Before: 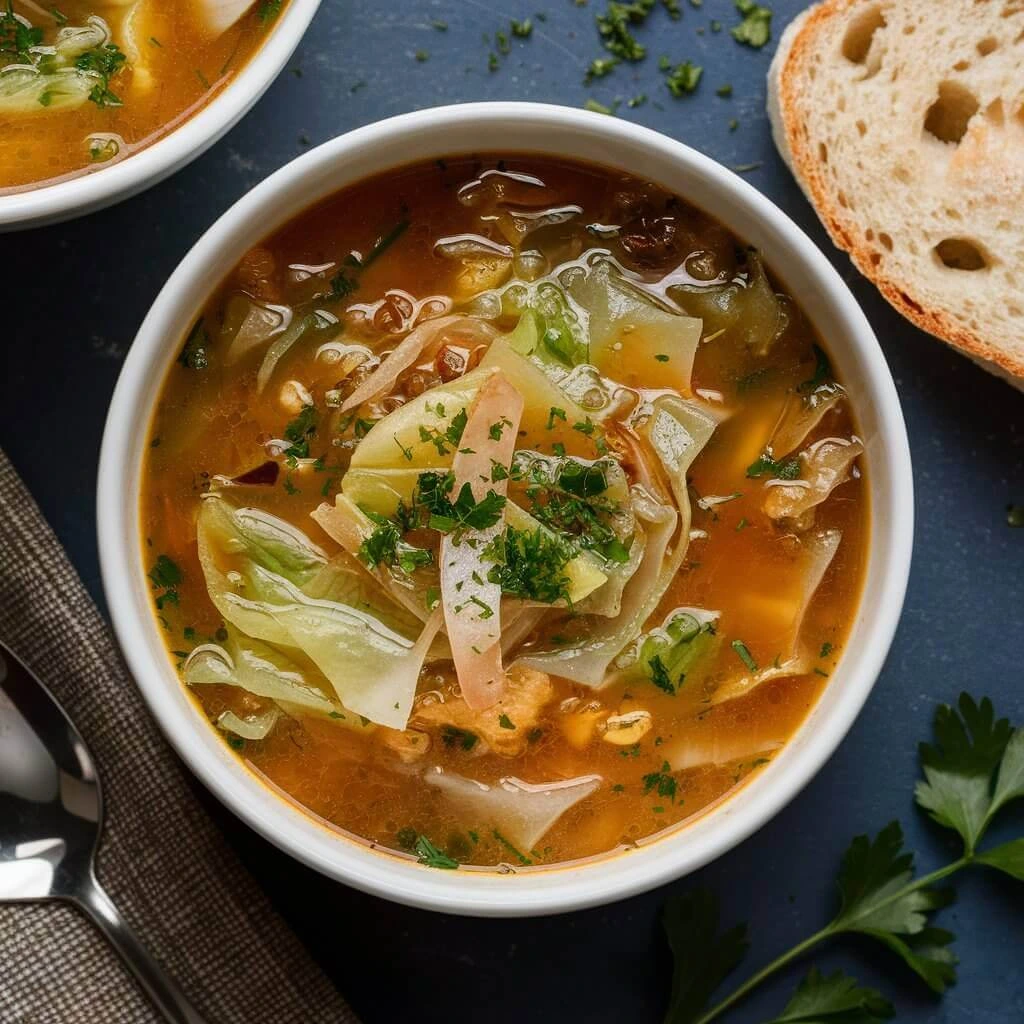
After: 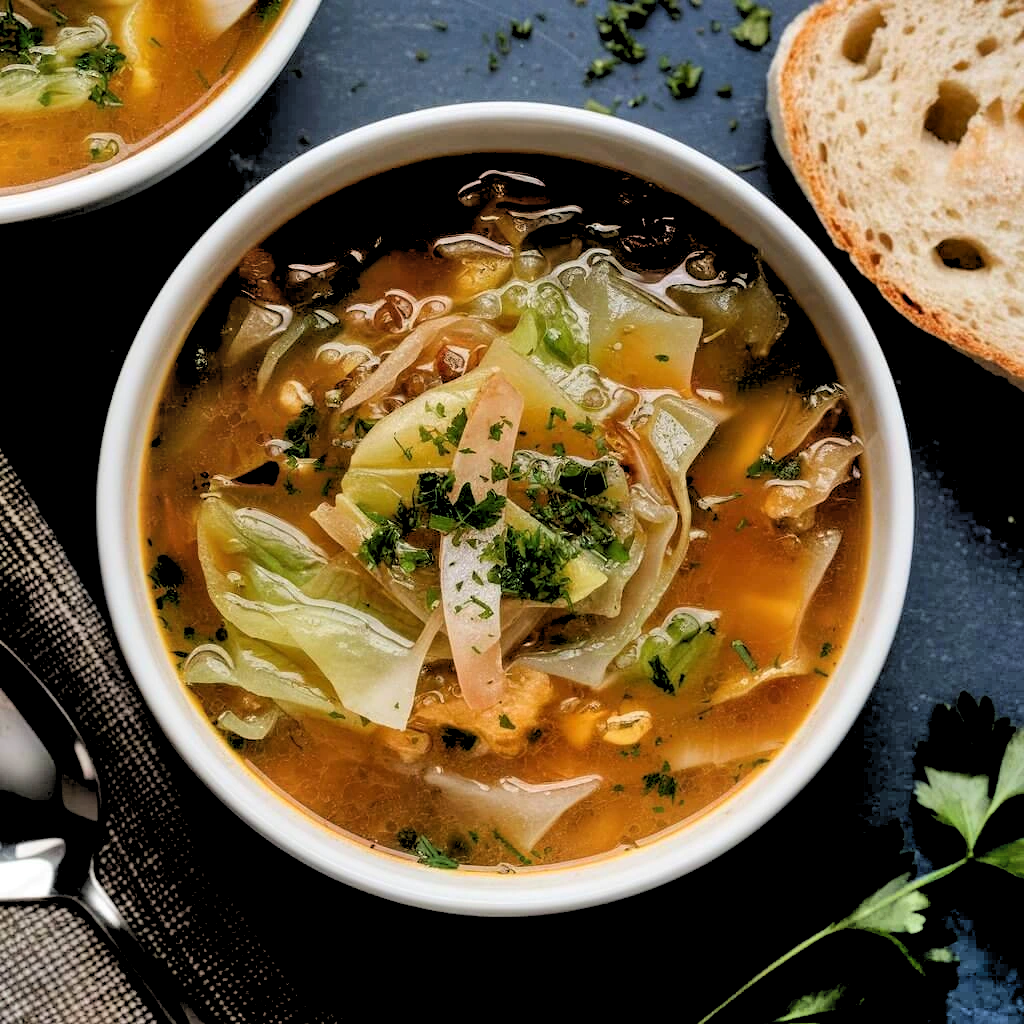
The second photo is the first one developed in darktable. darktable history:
rgb levels: levels [[0.029, 0.461, 0.922], [0, 0.5, 1], [0, 0.5, 1]]
shadows and highlights: shadows 60, soften with gaussian
